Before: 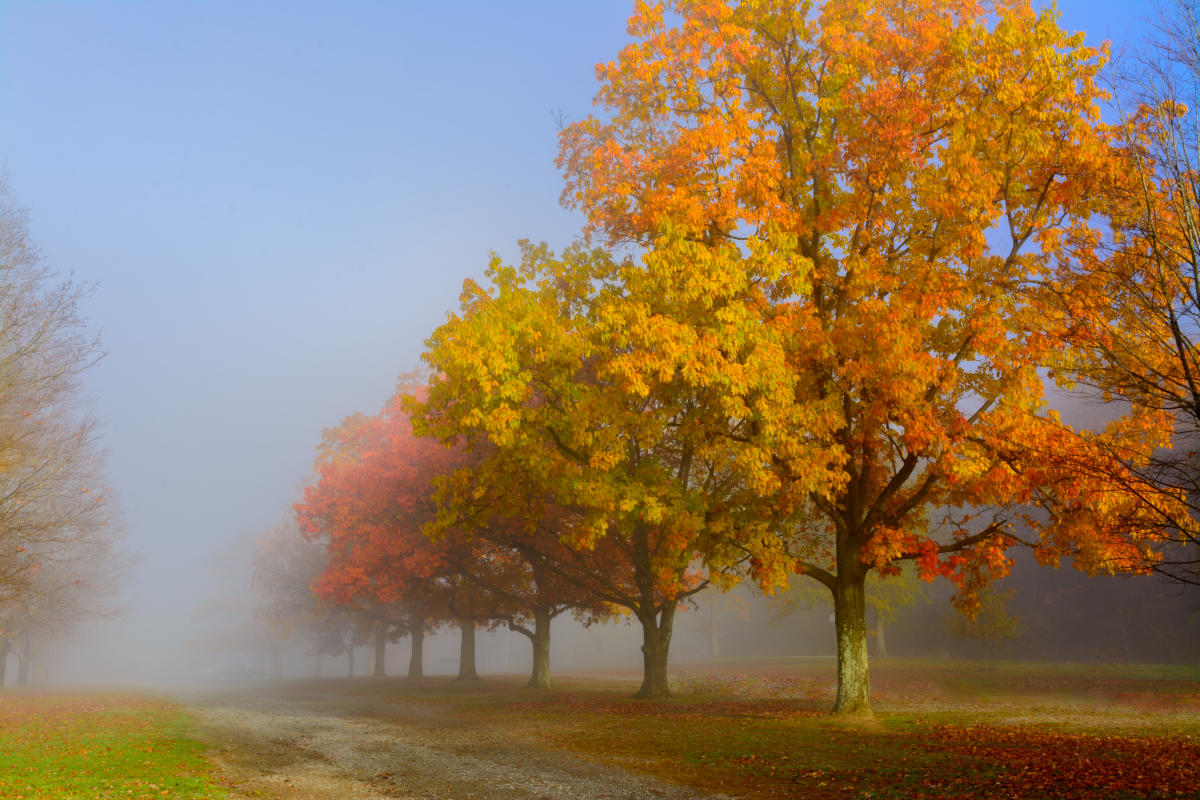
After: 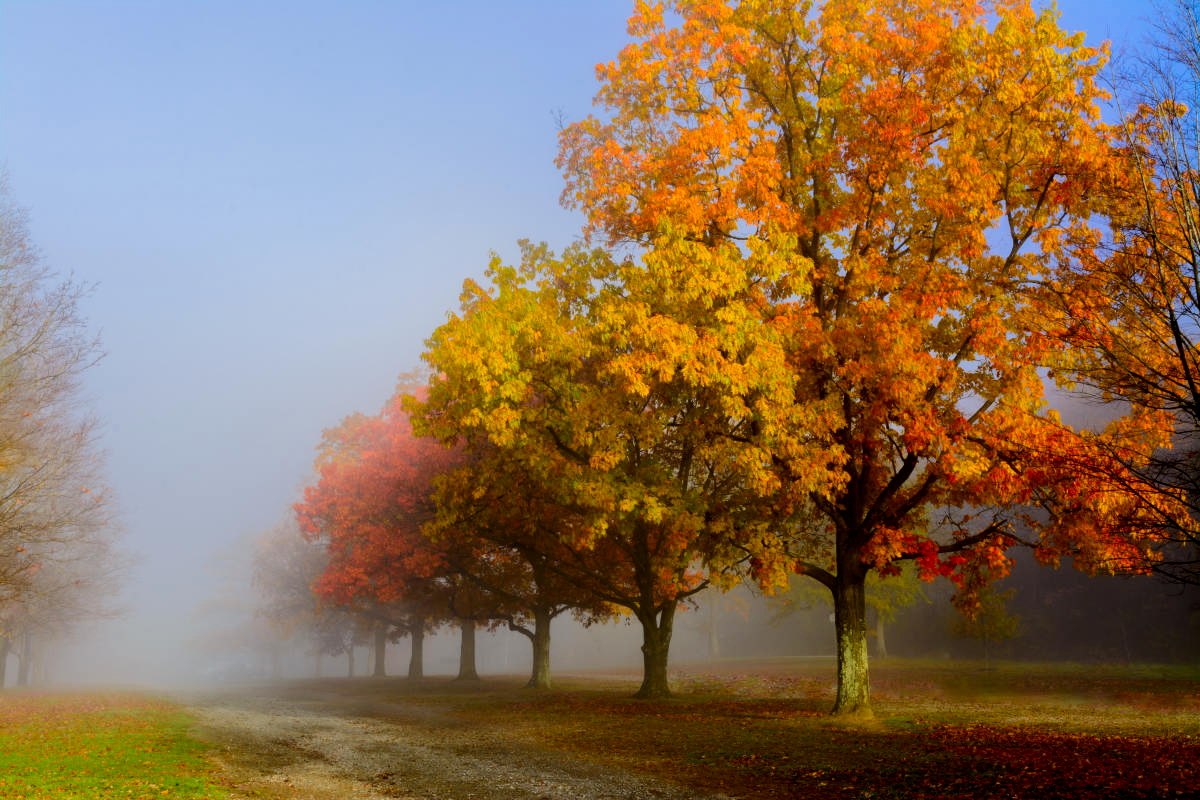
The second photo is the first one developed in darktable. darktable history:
filmic rgb: black relative exposure -5 EV, white relative exposure 3.2 EV, hardness 3.41, contrast 1.189, highlights saturation mix -49.31%
contrast brightness saturation: contrast 0.125, brightness -0.057, saturation 0.153
